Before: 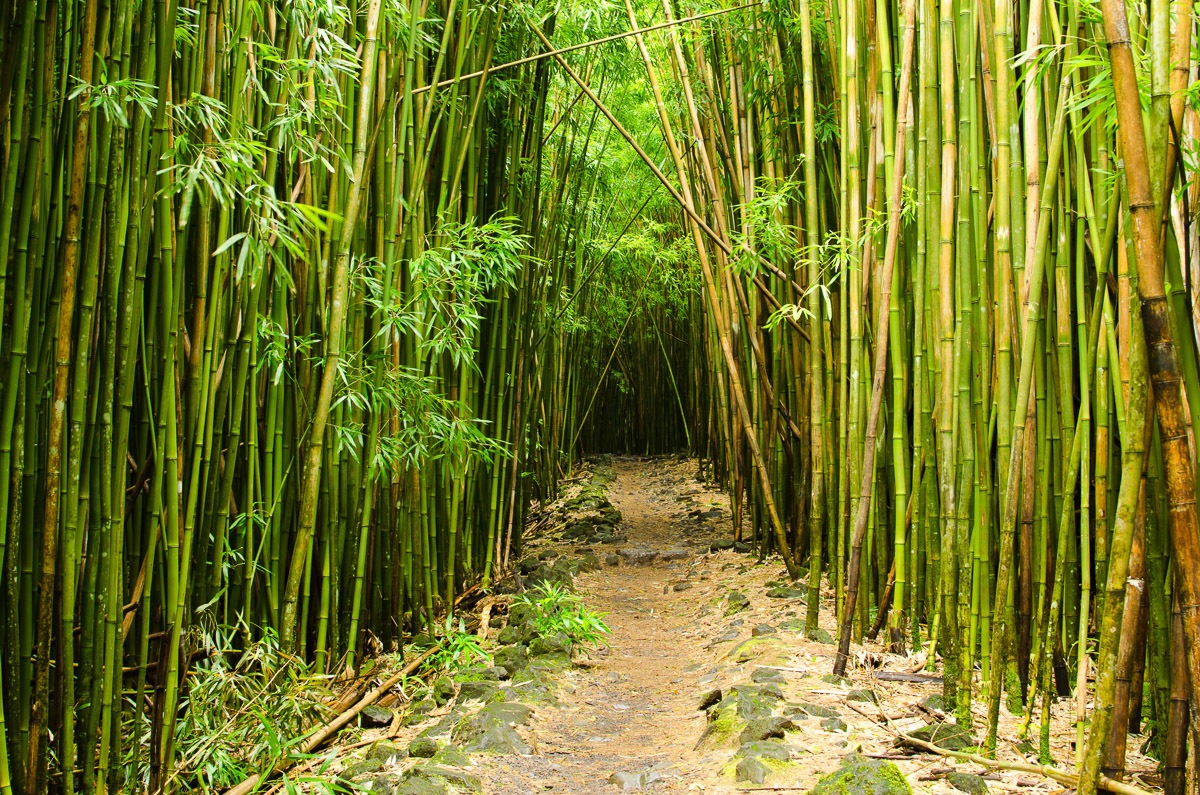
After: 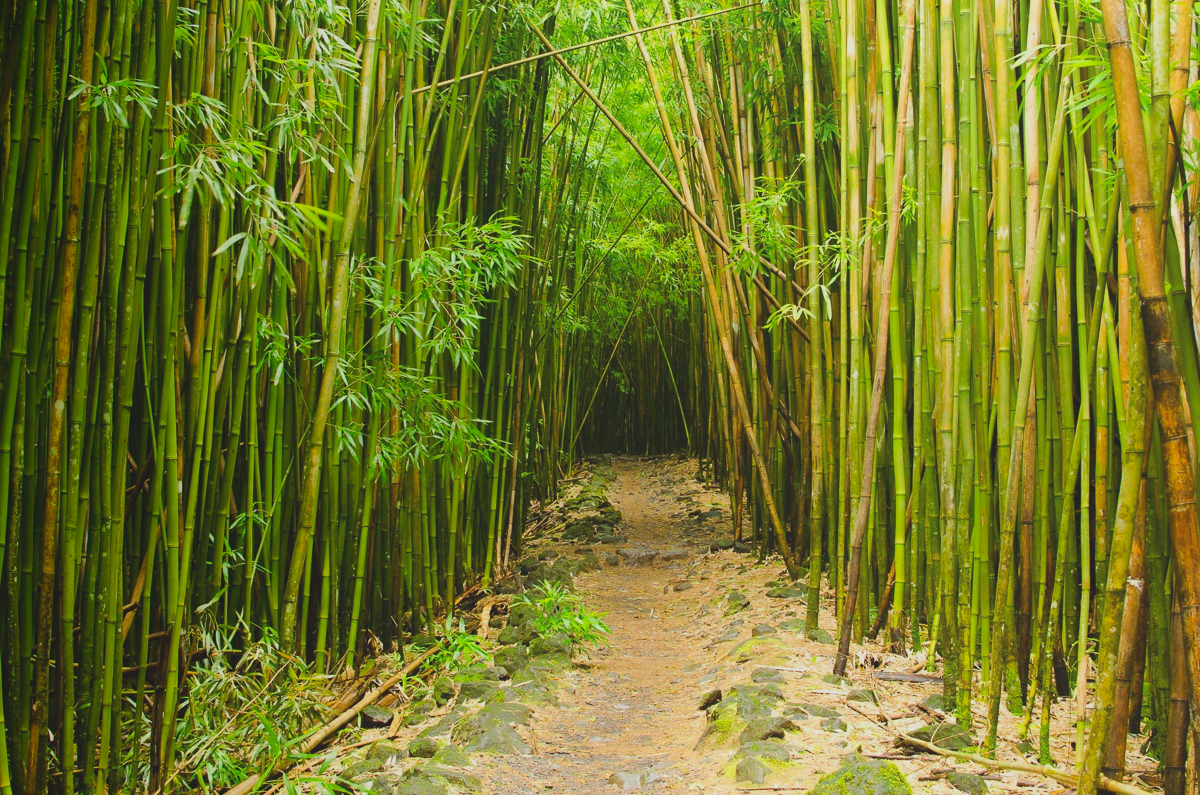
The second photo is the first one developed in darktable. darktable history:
local contrast: detail 70%
exposure: compensate highlight preservation false
